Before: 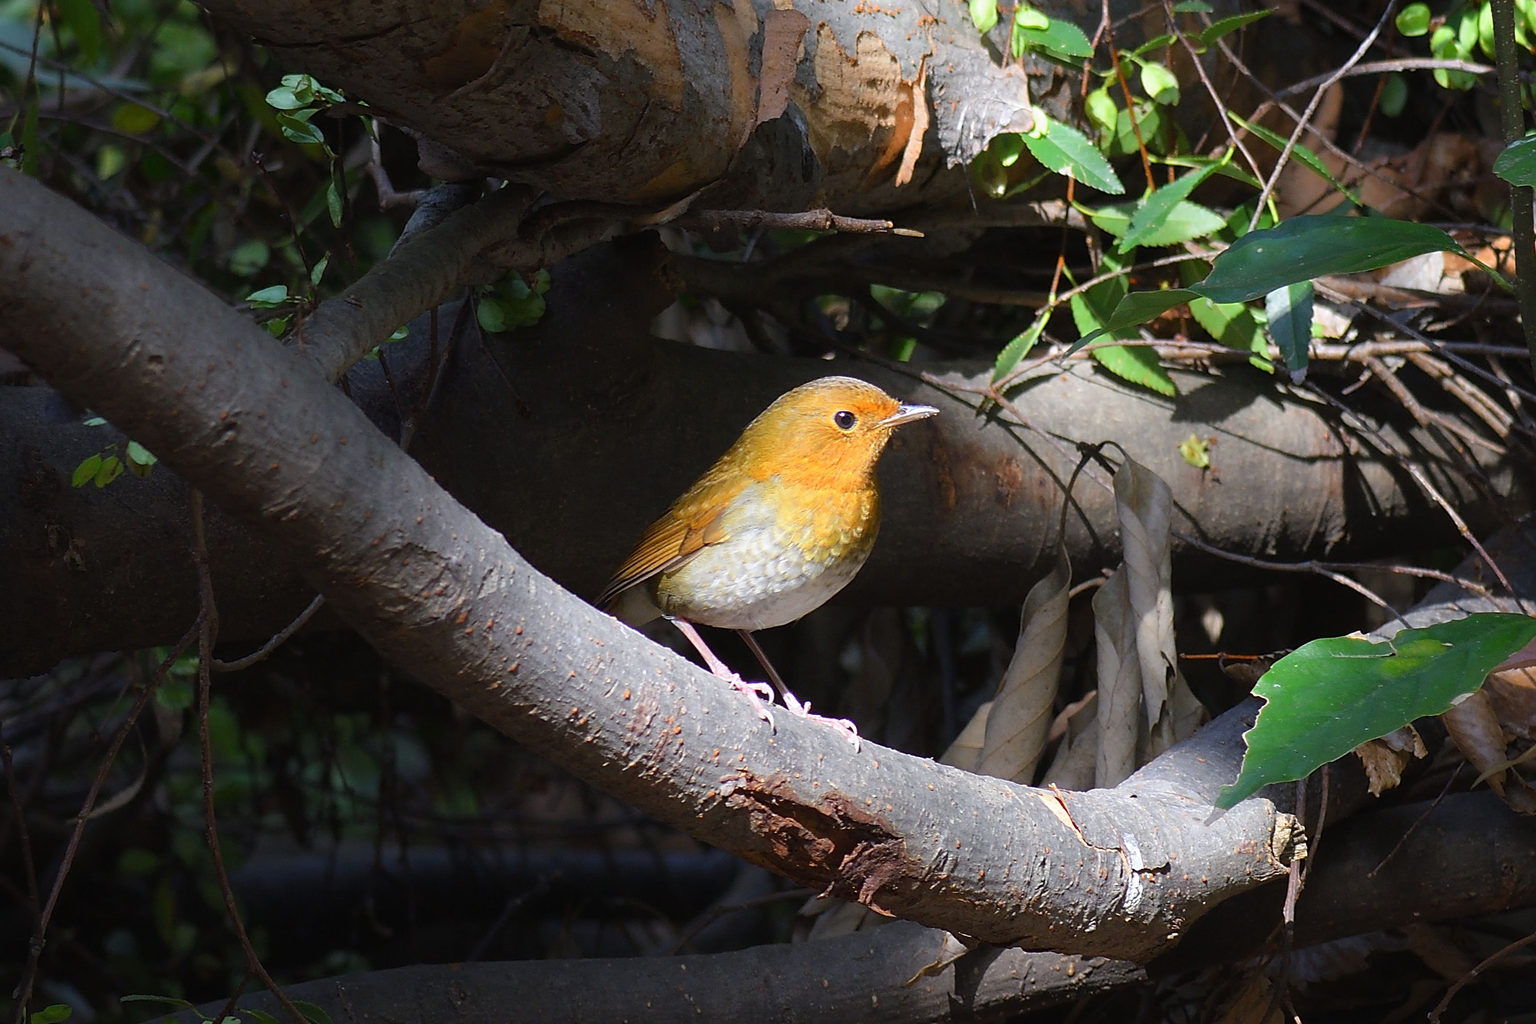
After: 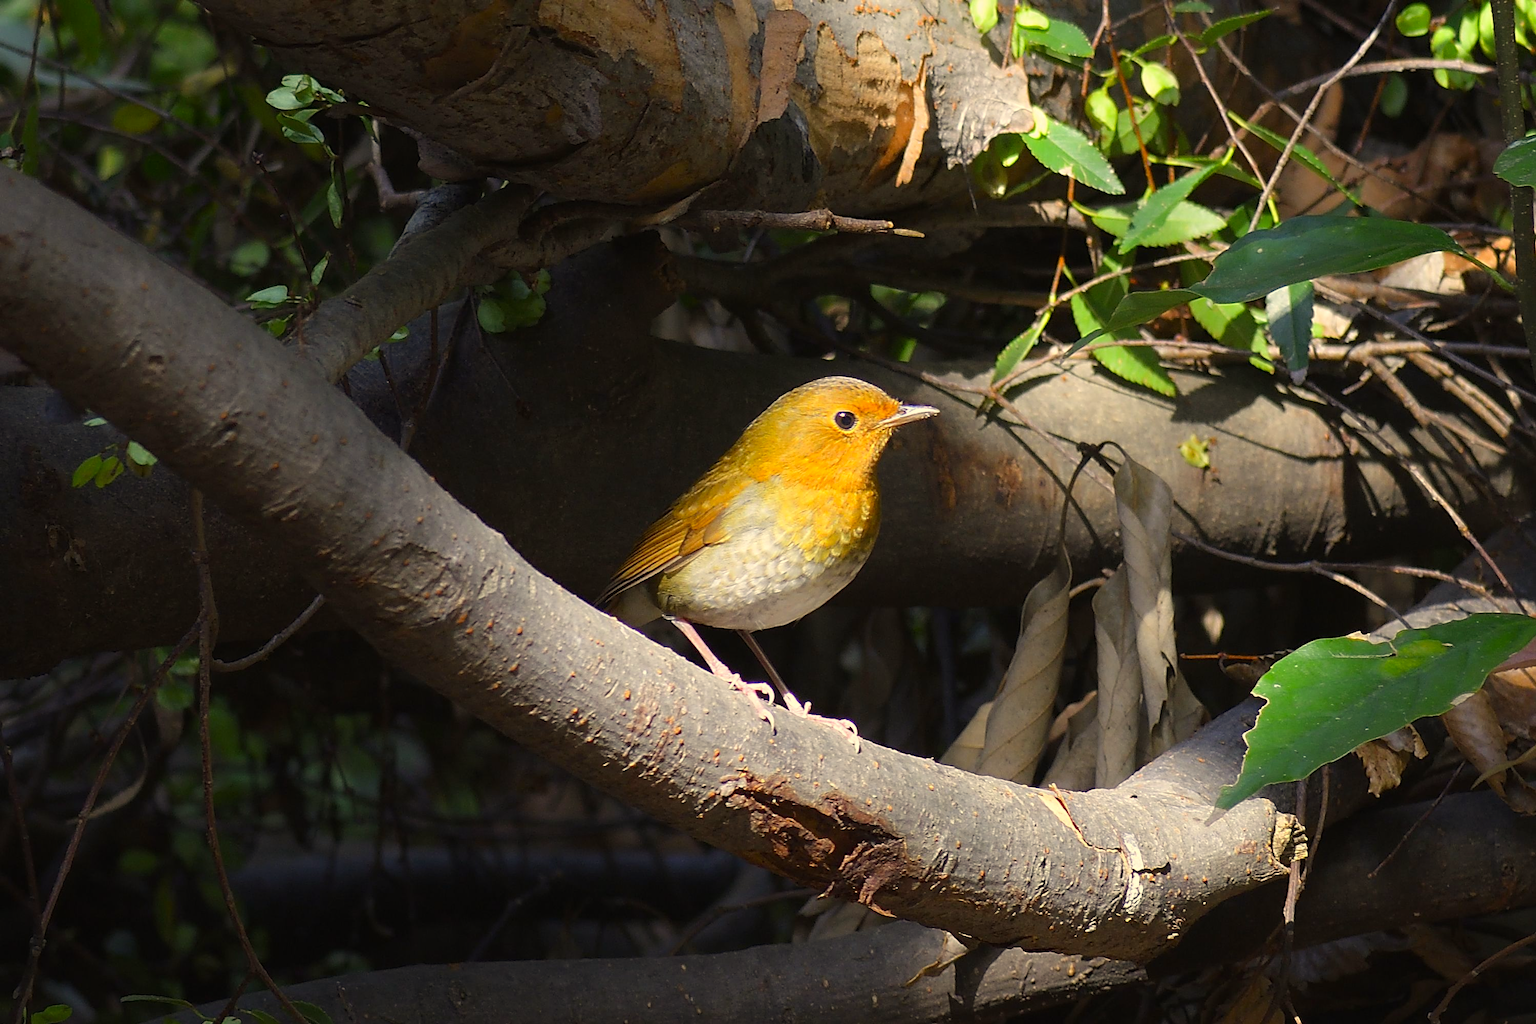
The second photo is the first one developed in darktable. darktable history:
color correction: highlights a* 2.72, highlights b* 22.8
exposure: exposure 0.02 EV, compensate highlight preservation false
